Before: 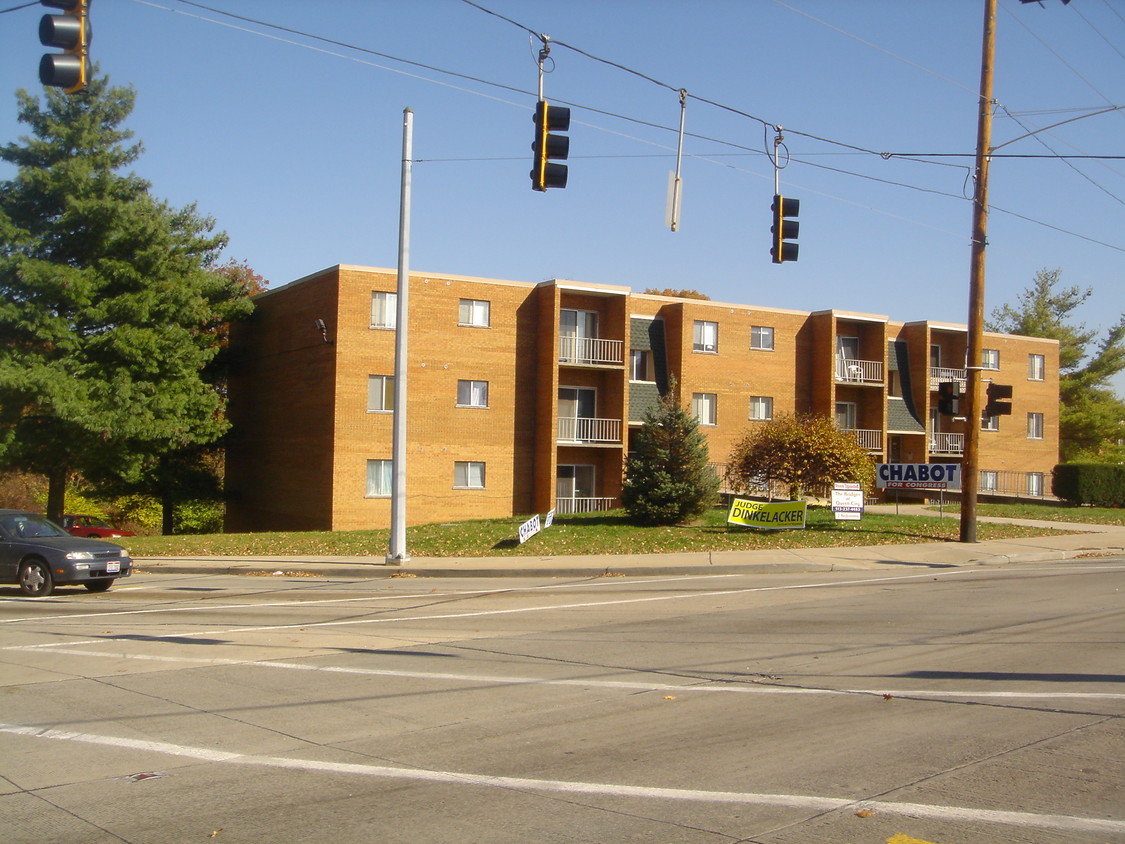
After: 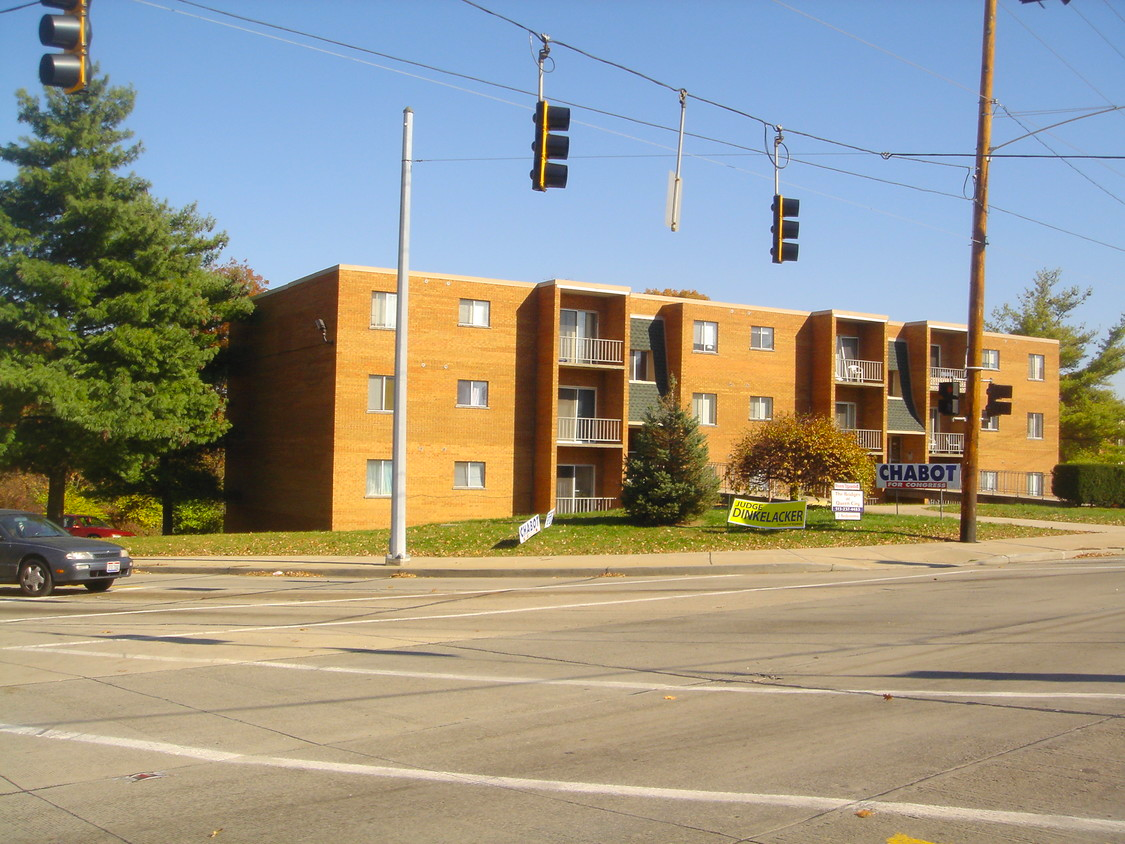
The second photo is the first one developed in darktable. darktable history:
contrast brightness saturation: contrast 0.072, brightness 0.076, saturation 0.184
